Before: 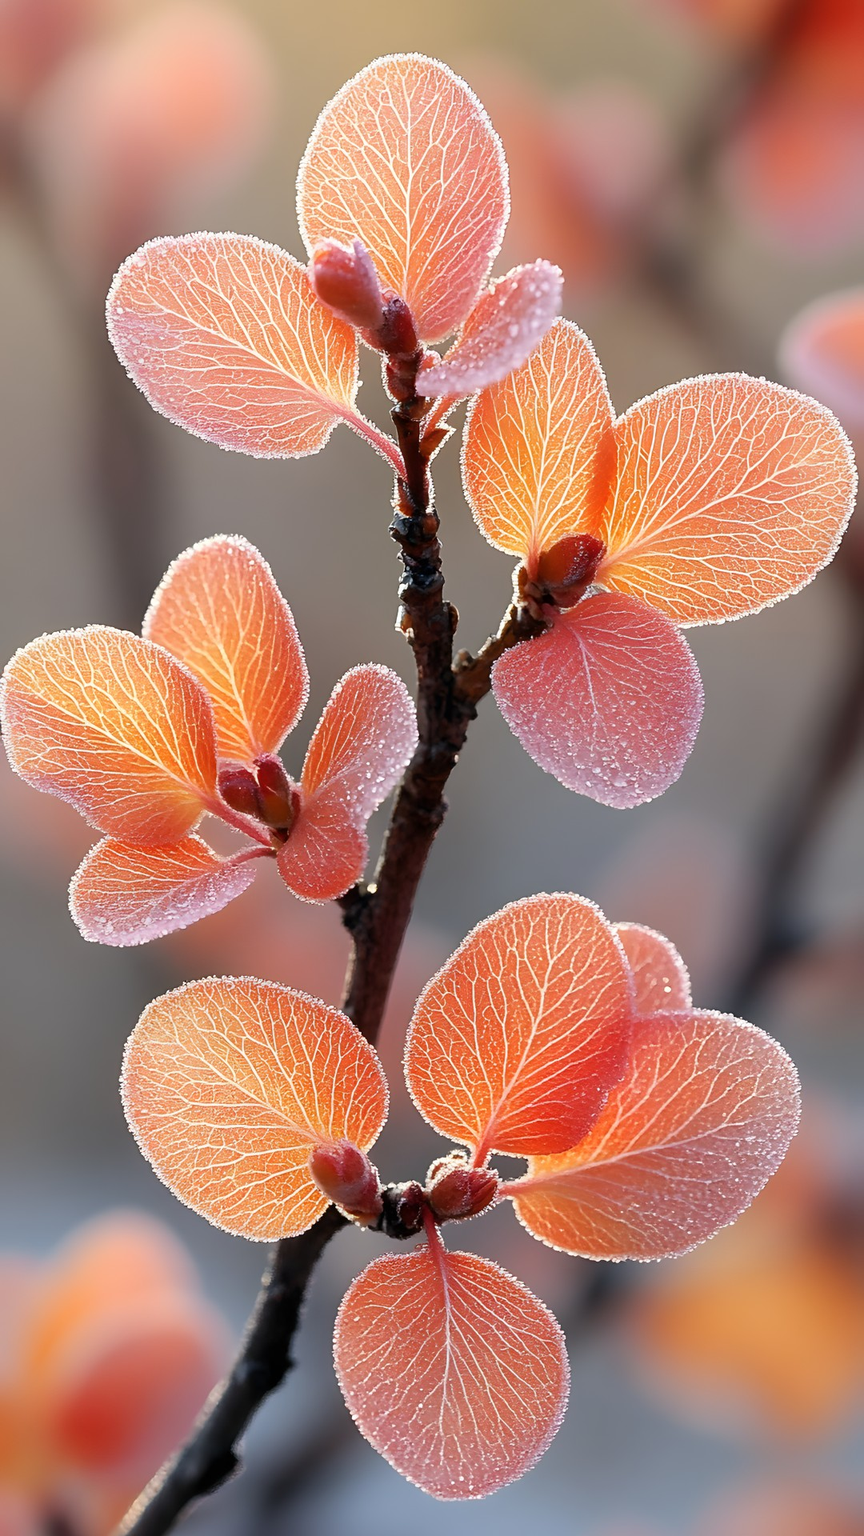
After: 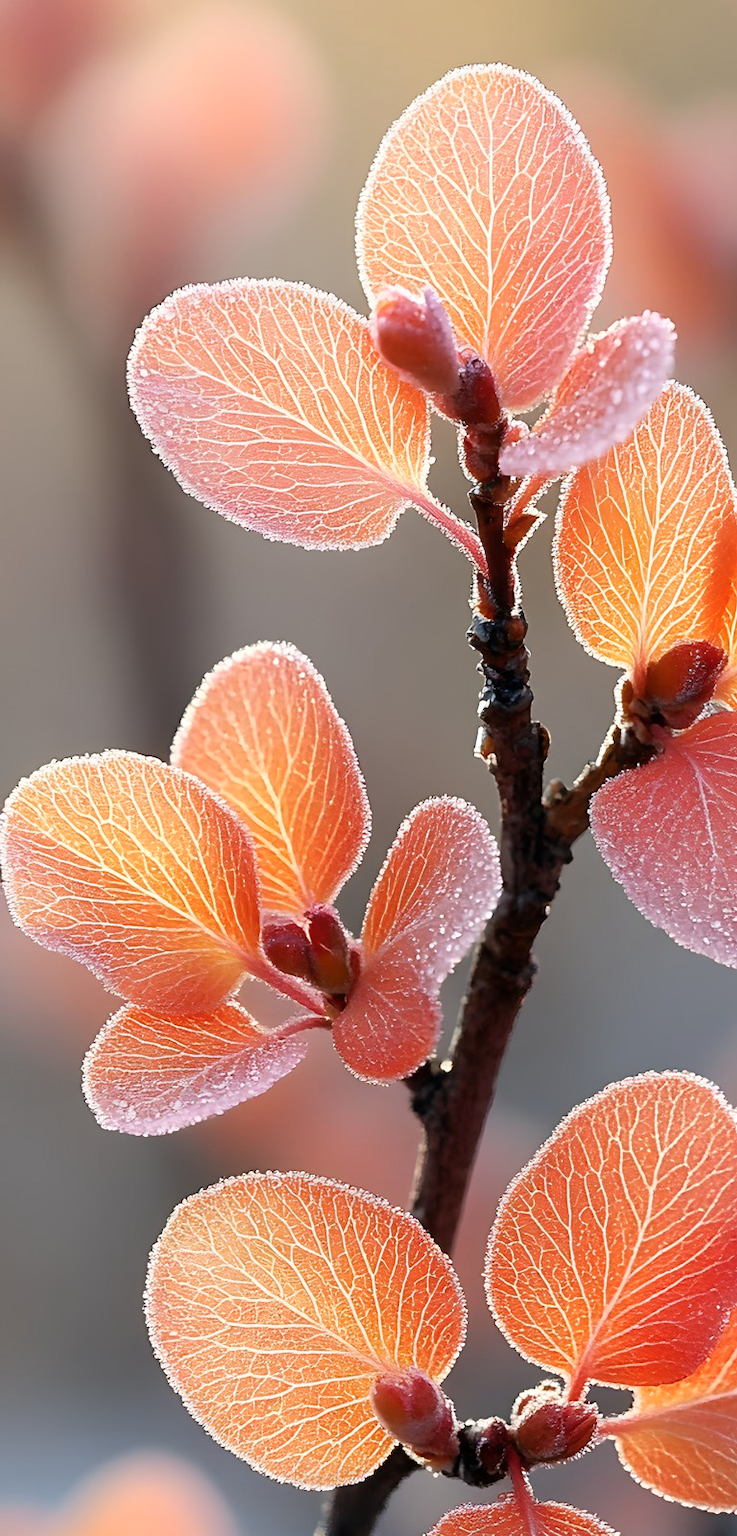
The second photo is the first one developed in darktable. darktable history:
crop: right 28.885%, bottom 16.626%
shadows and highlights: shadows 0, highlights 40
tone equalizer: on, module defaults
